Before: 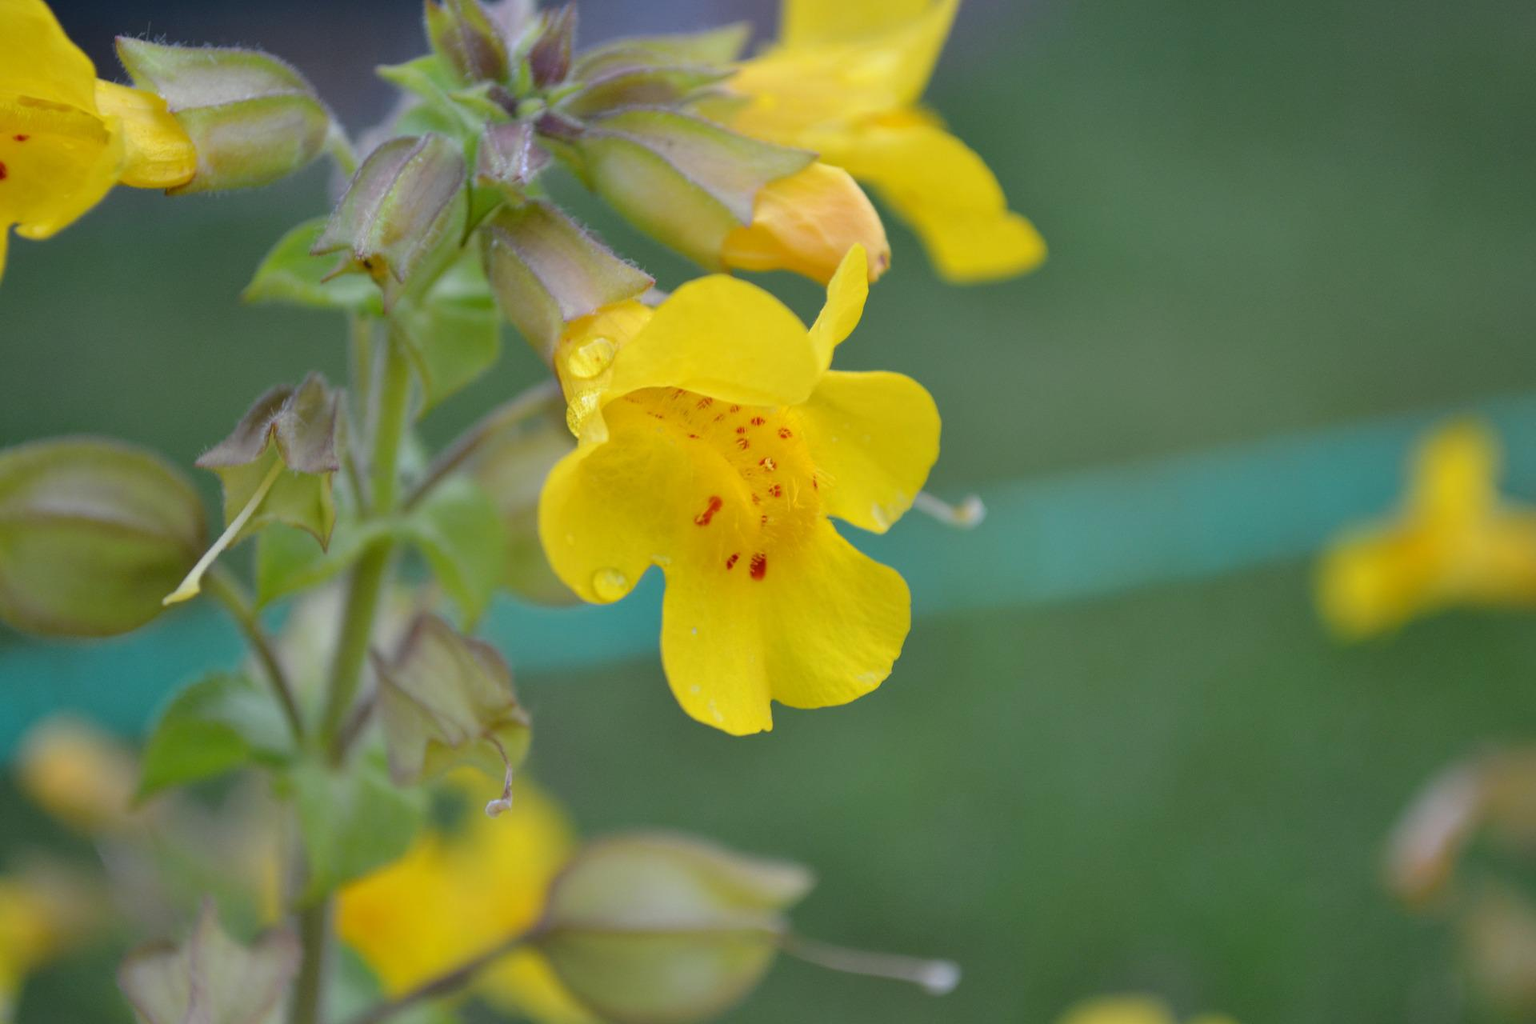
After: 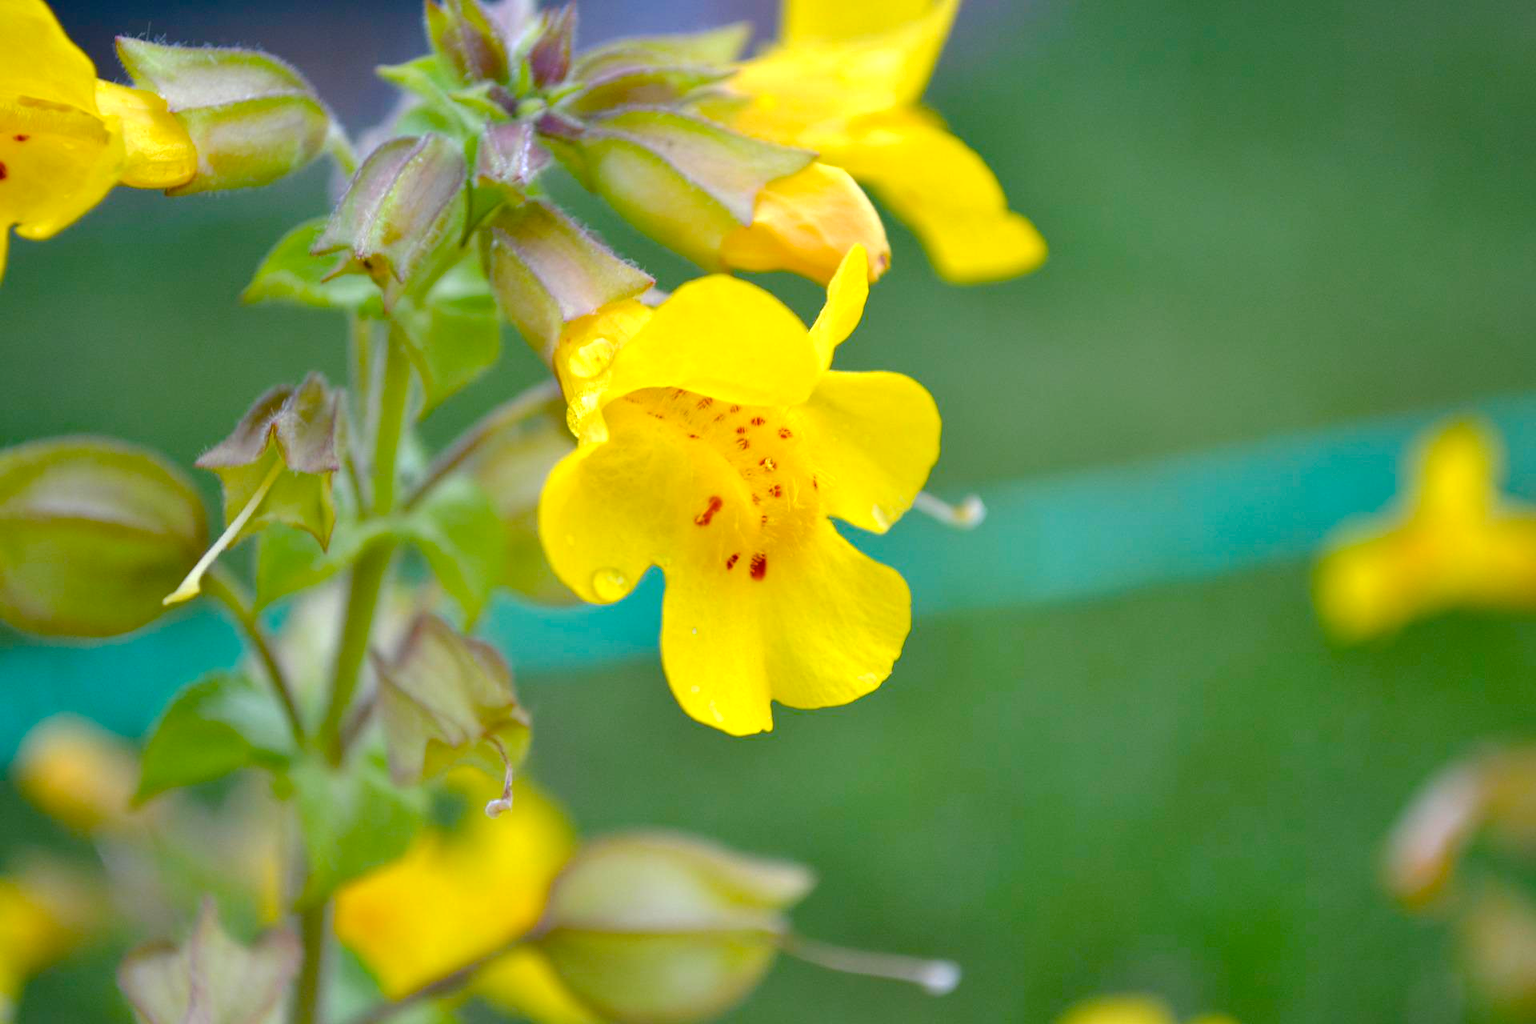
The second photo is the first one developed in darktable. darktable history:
color calibration: illuminant same as pipeline (D50), x 0.346, y 0.359, temperature 5002.42 K
color balance rgb: linear chroma grading › shadows -2.2%, linear chroma grading › highlights -15%, linear chroma grading › global chroma -10%, linear chroma grading › mid-tones -10%, perceptual saturation grading › global saturation 45%, perceptual saturation grading › highlights -50%, perceptual saturation grading › shadows 30%, perceptual brilliance grading › global brilliance 18%, global vibrance 45%
